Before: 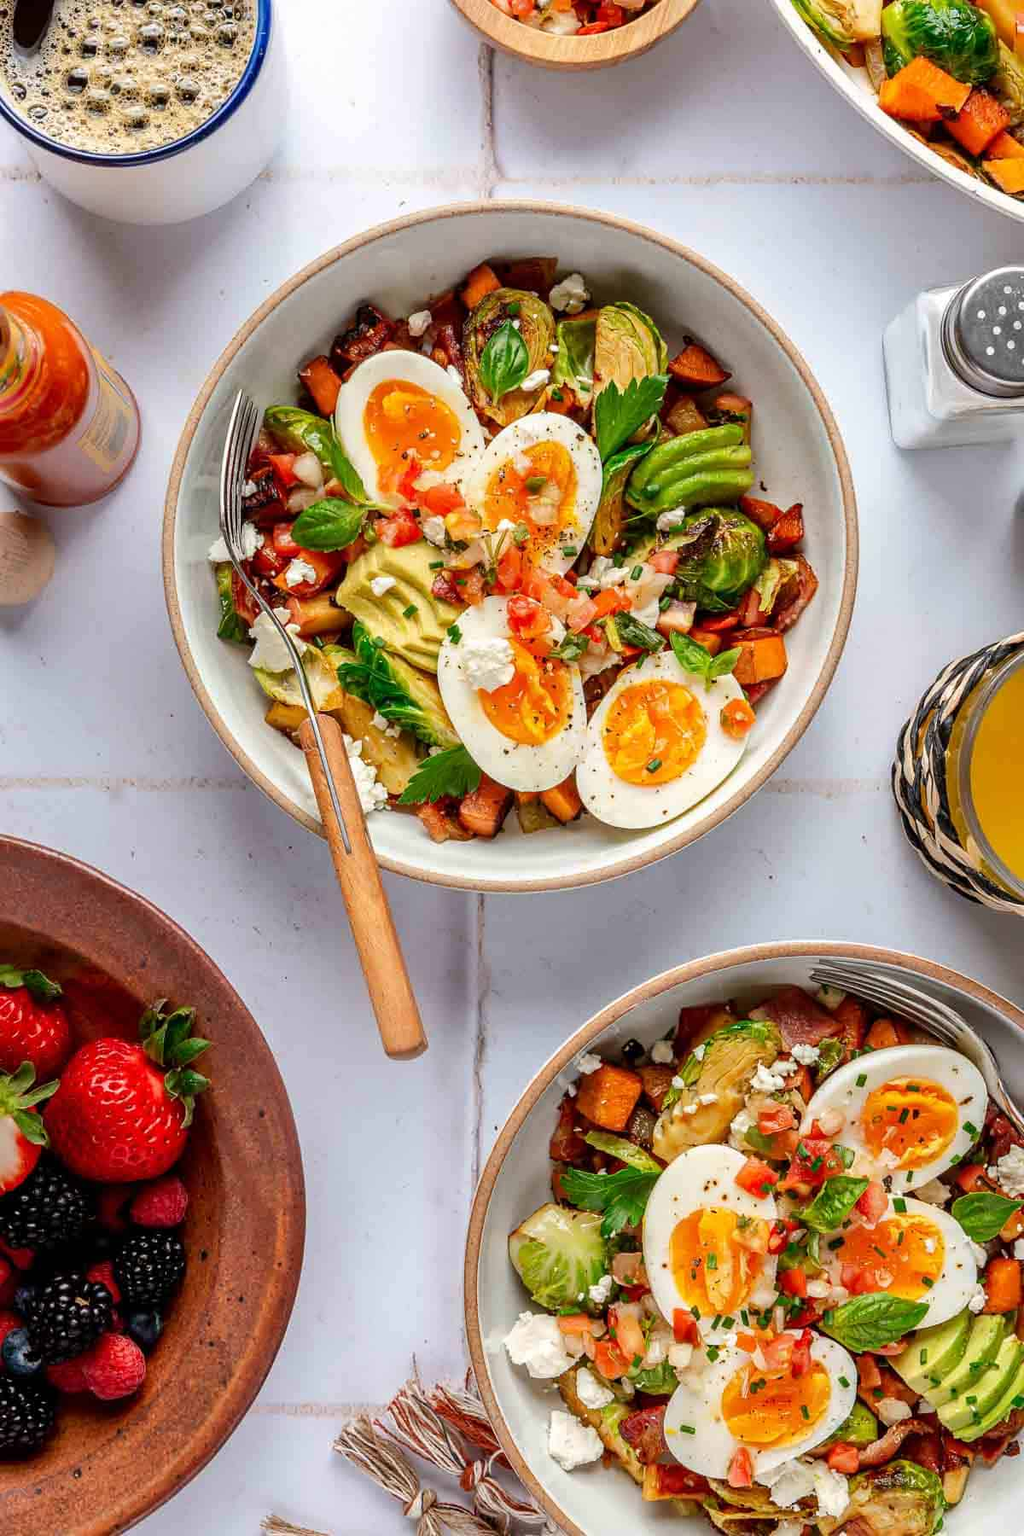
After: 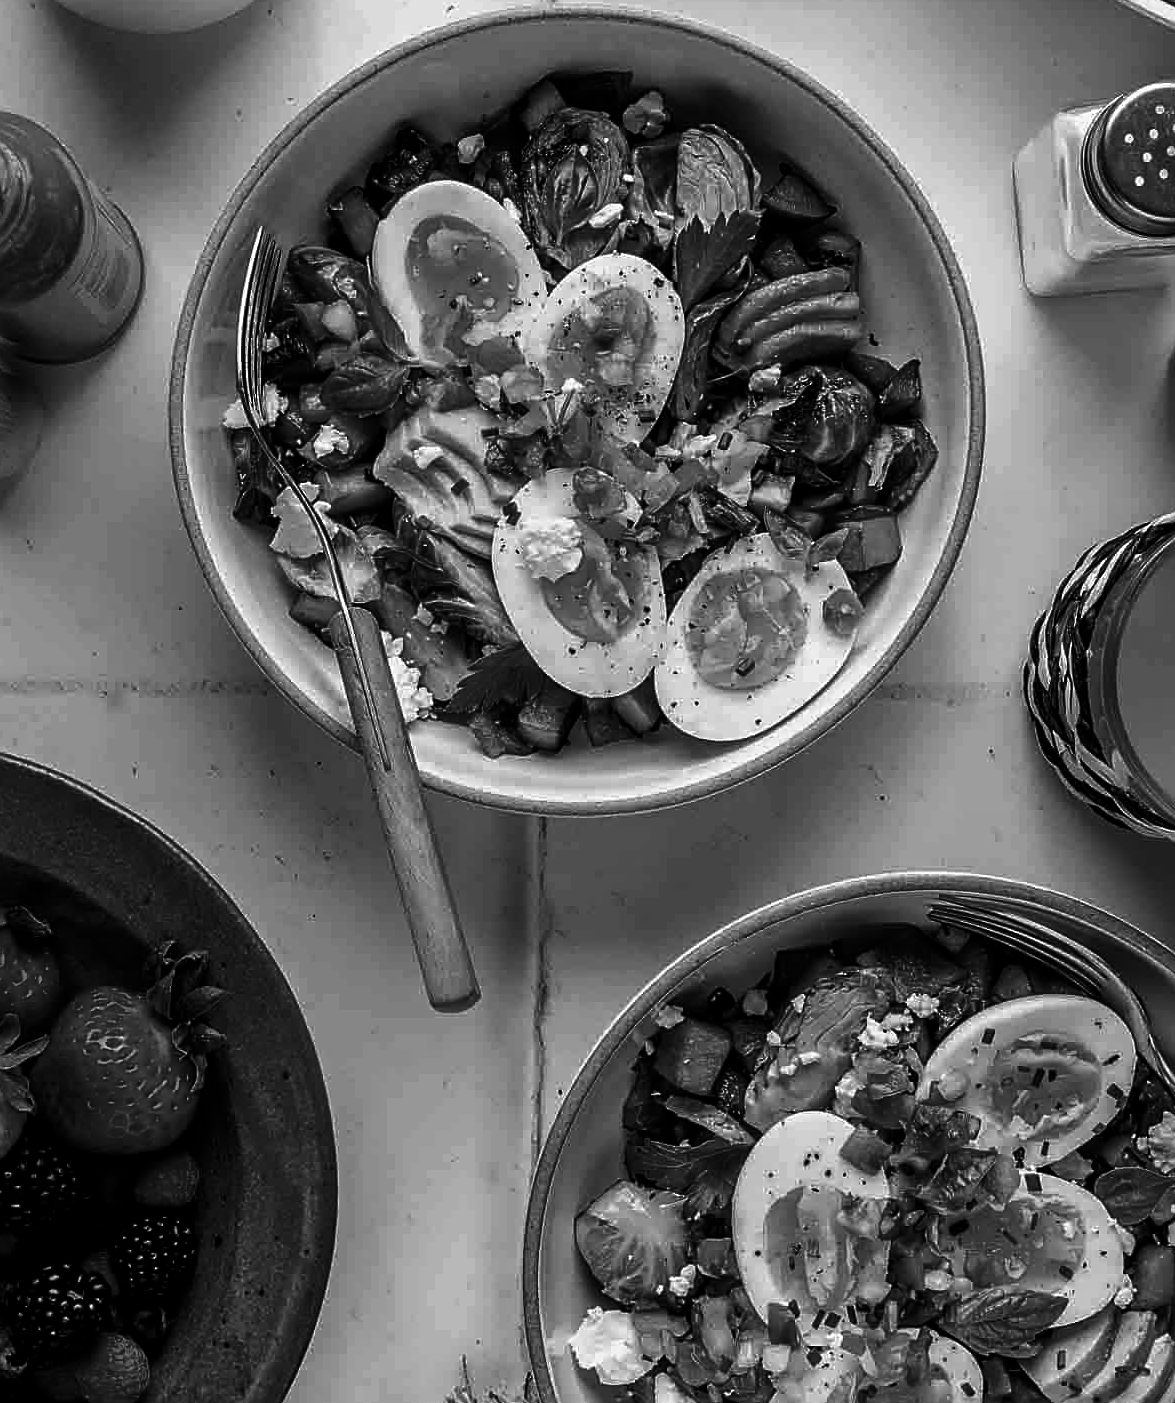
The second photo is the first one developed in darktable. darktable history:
crop and rotate: left 1.814%, top 12.818%, right 0.25%, bottom 9.225%
sharpen: on, module defaults
white balance: red 0.98, blue 1.034
contrast brightness saturation: contrast -0.03, brightness -0.59, saturation -1
